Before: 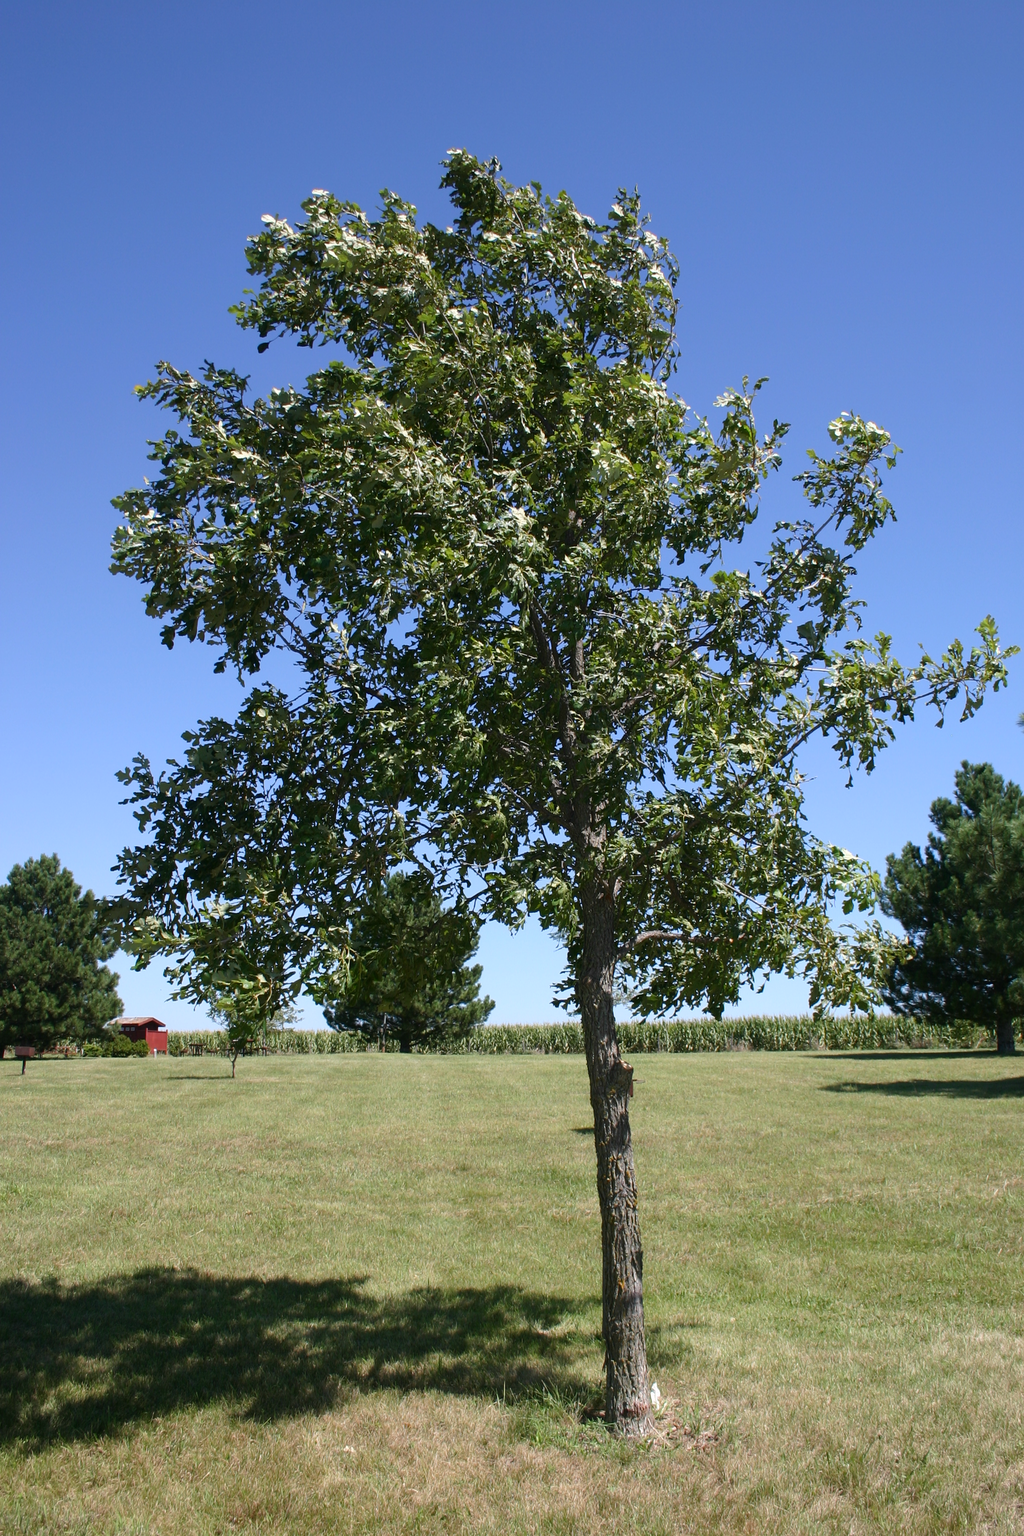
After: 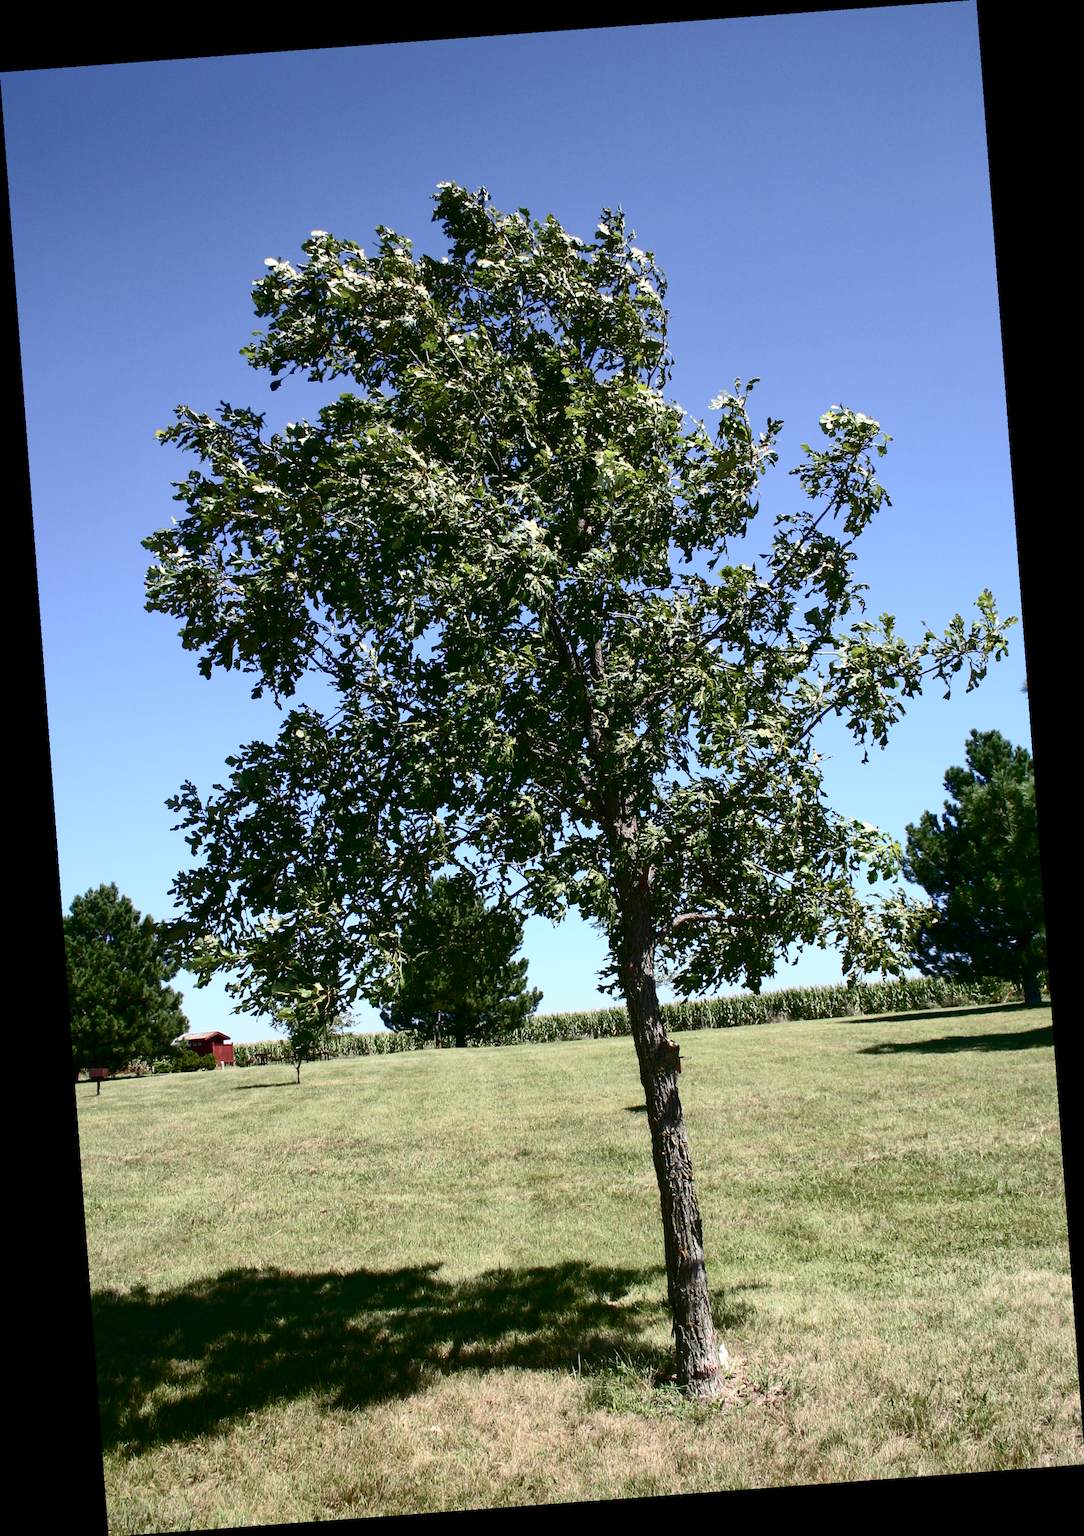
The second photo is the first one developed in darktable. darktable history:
shadows and highlights: on, module defaults
rotate and perspective: rotation -4.25°, automatic cropping off
contrast brightness saturation: contrast 0.5, saturation -0.1
